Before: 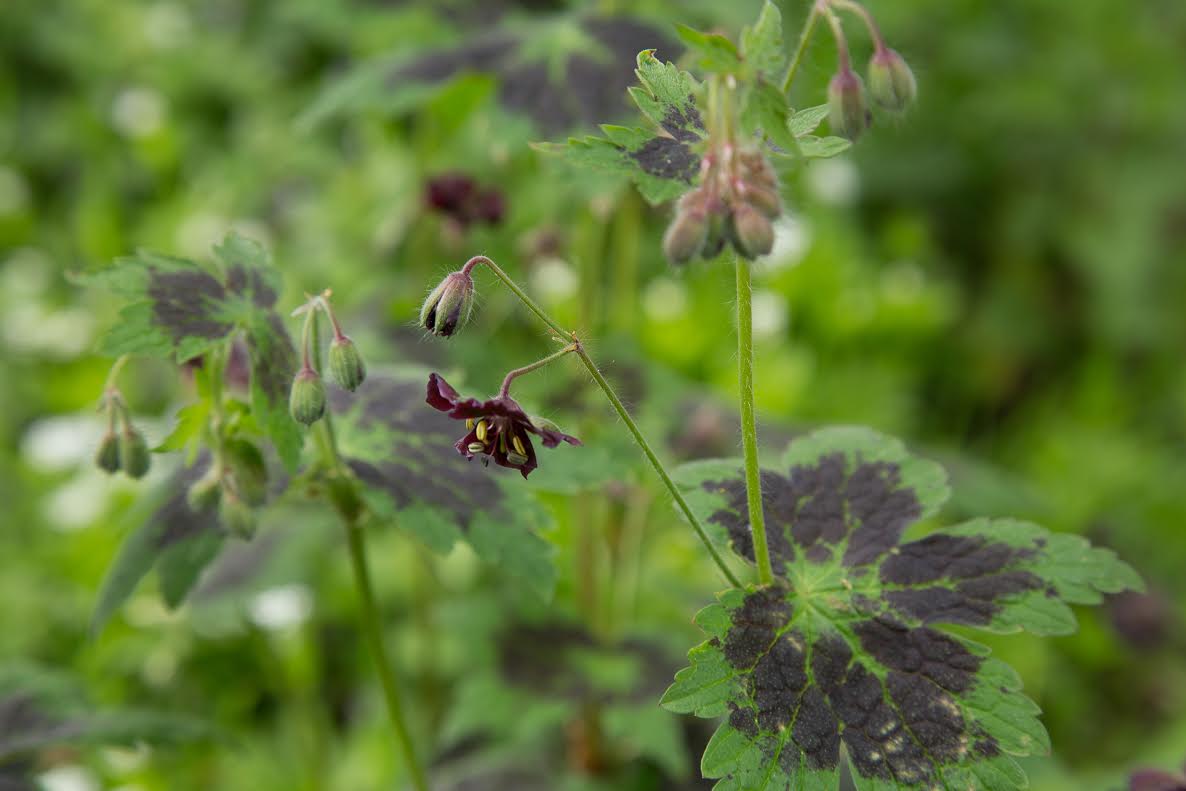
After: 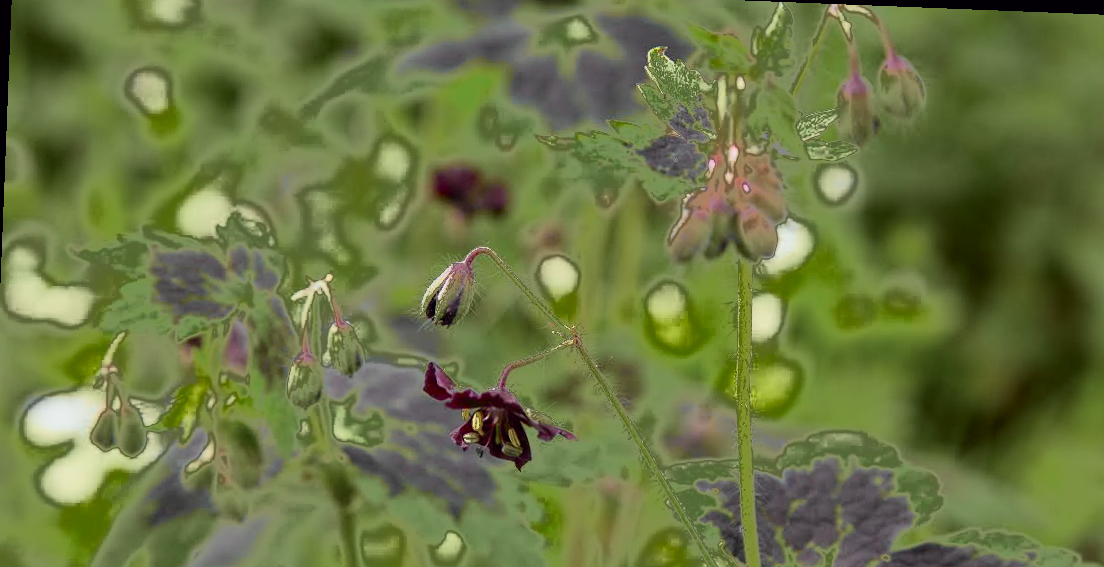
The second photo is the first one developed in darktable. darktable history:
crop: left 1.509%, top 3.452%, right 7.696%, bottom 28.452%
tone curve: curves: ch0 [(0, 0) (0.105, 0.08) (0.195, 0.18) (0.283, 0.288) (0.384, 0.419) (0.485, 0.531) (0.638, 0.69) (0.795, 0.879) (1, 0.977)]; ch1 [(0, 0) (0.161, 0.092) (0.35, 0.33) (0.379, 0.401) (0.456, 0.469) (0.498, 0.503) (0.531, 0.537) (0.596, 0.621) (0.635, 0.655) (1, 1)]; ch2 [(0, 0) (0.371, 0.362) (0.437, 0.437) (0.483, 0.484) (0.53, 0.515) (0.56, 0.58) (0.622, 0.606) (1, 1)], color space Lab, independent channels, preserve colors none
rotate and perspective: rotation 2.27°, automatic cropping off
fill light: exposure -0.73 EV, center 0.69, width 2.2
